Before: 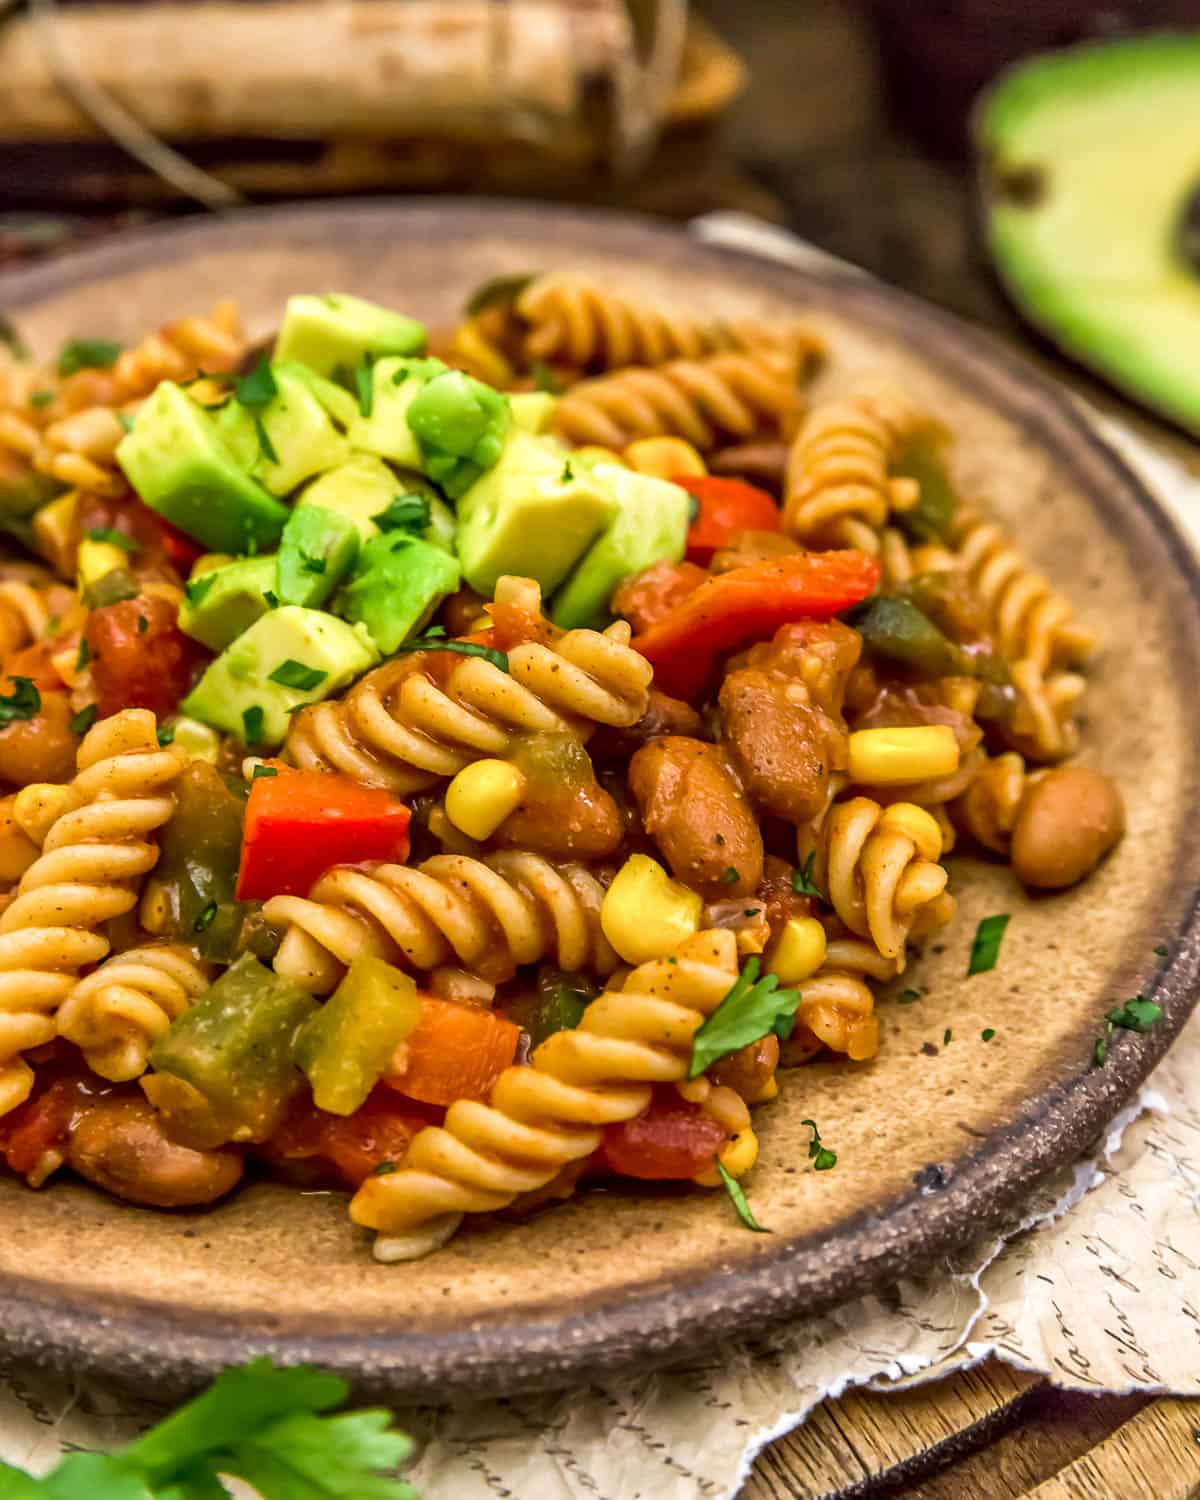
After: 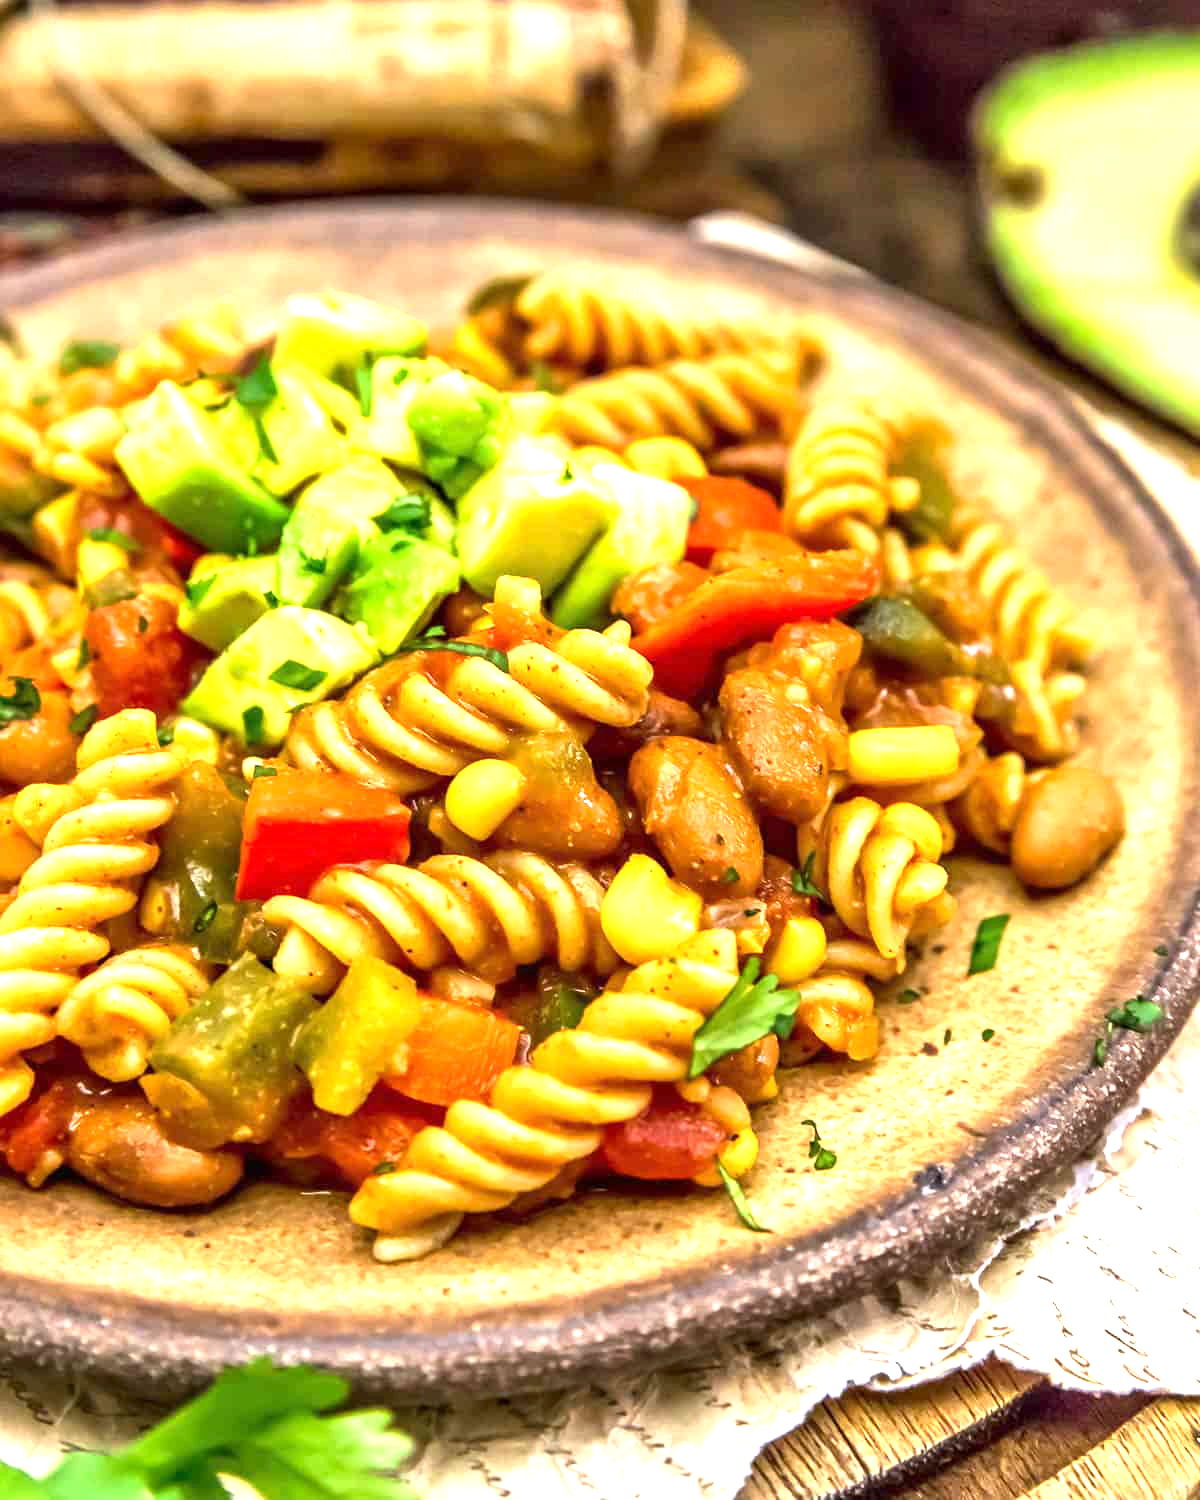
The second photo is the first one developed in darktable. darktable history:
exposure: exposure 1.234 EV, compensate highlight preservation false
